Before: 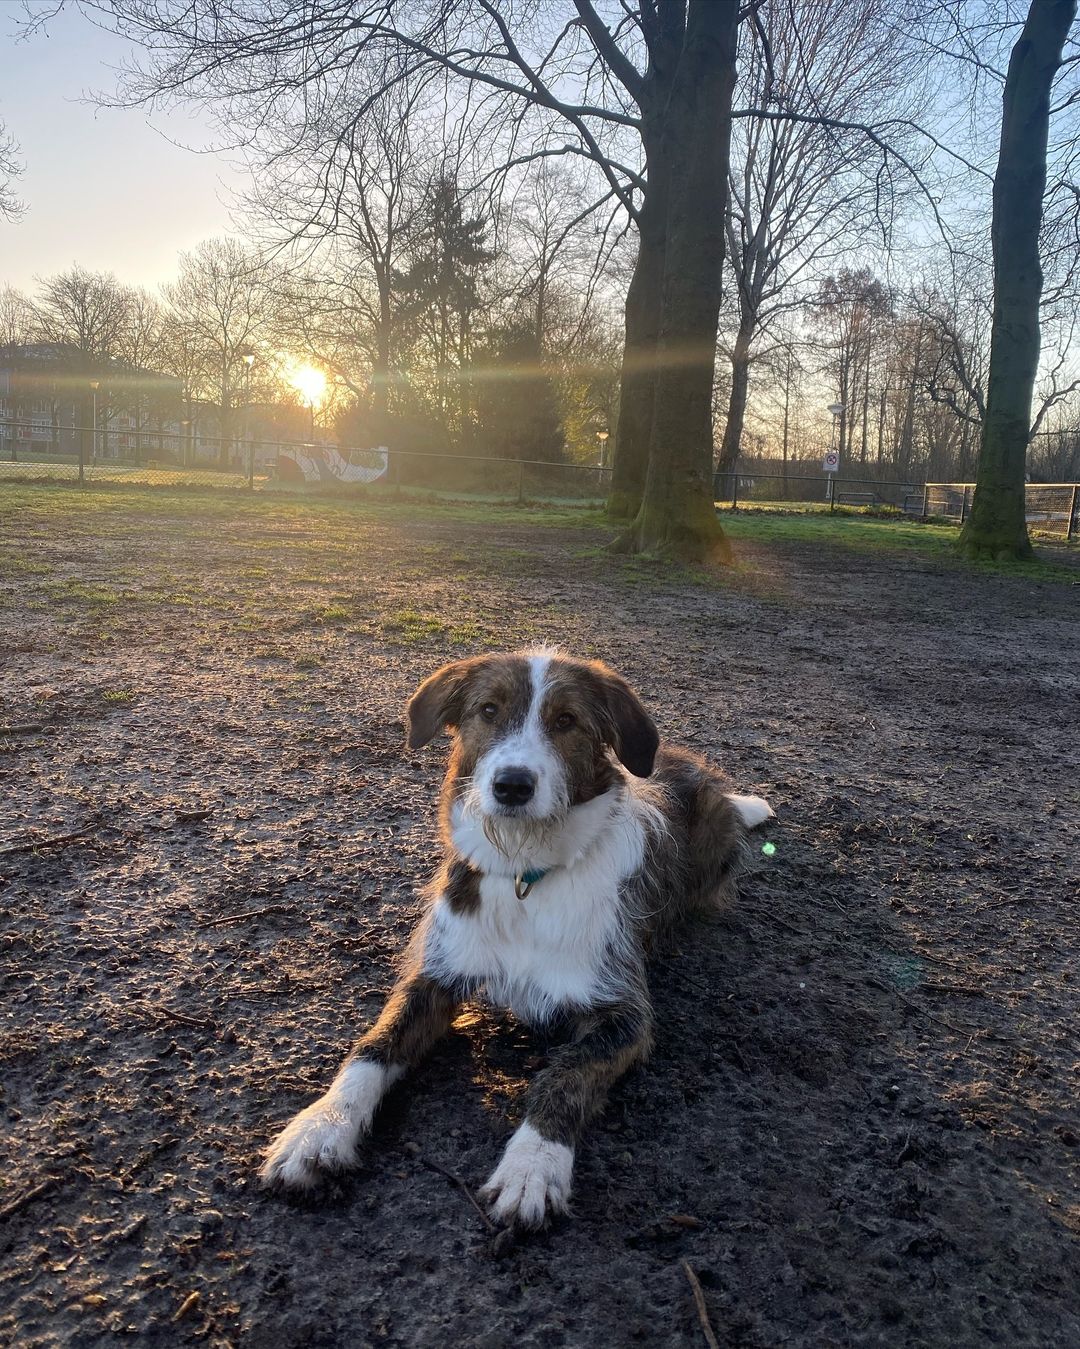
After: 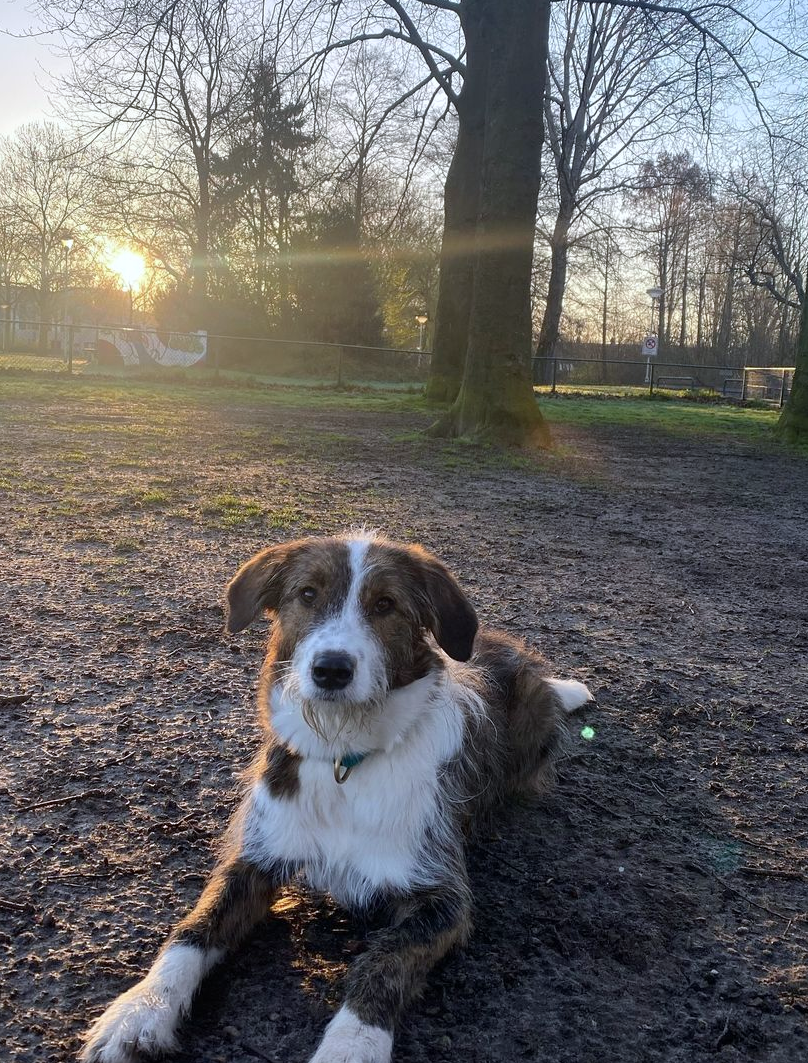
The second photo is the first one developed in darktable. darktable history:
tone equalizer: on, module defaults
crop: left 16.768%, top 8.653%, right 8.362%, bottom 12.485%
white balance: red 0.974, blue 1.044
